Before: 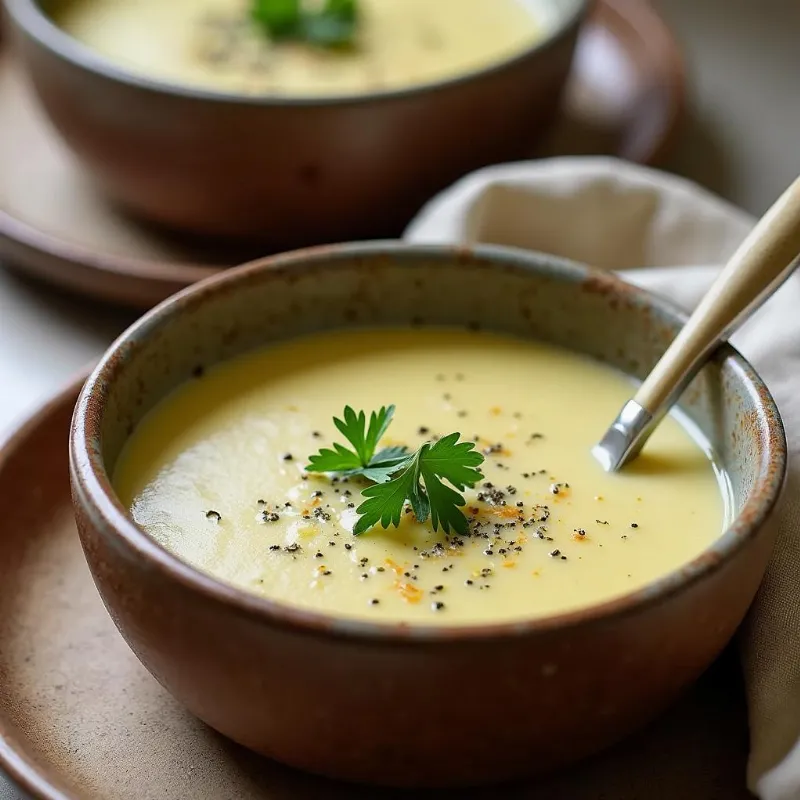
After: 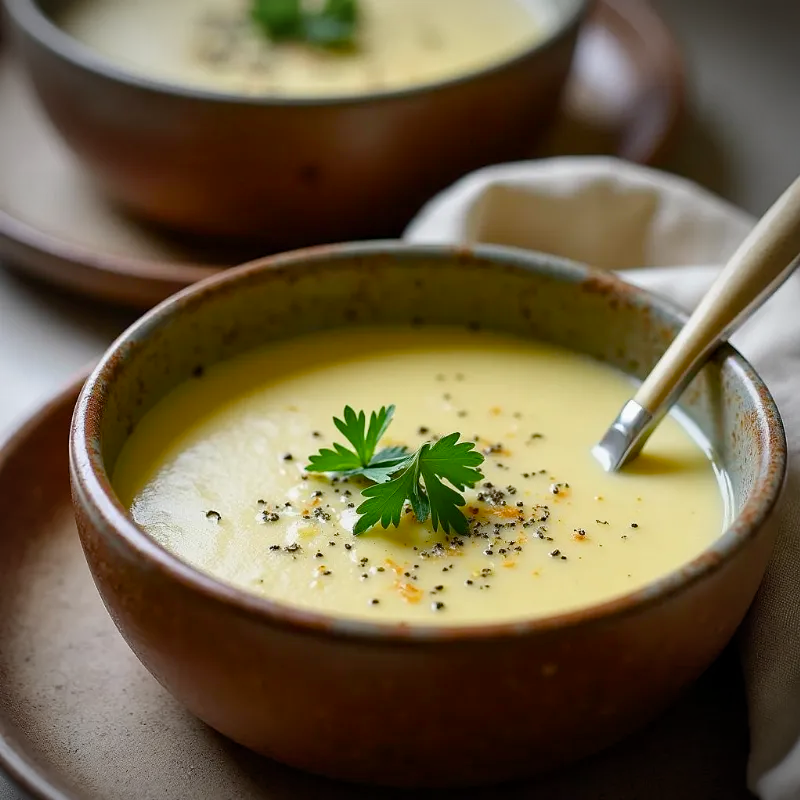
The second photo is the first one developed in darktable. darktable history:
color balance rgb: perceptual saturation grading › global saturation 20%, perceptual saturation grading › highlights -25%, perceptual saturation grading › shadows 25%
vignetting: unbound false
